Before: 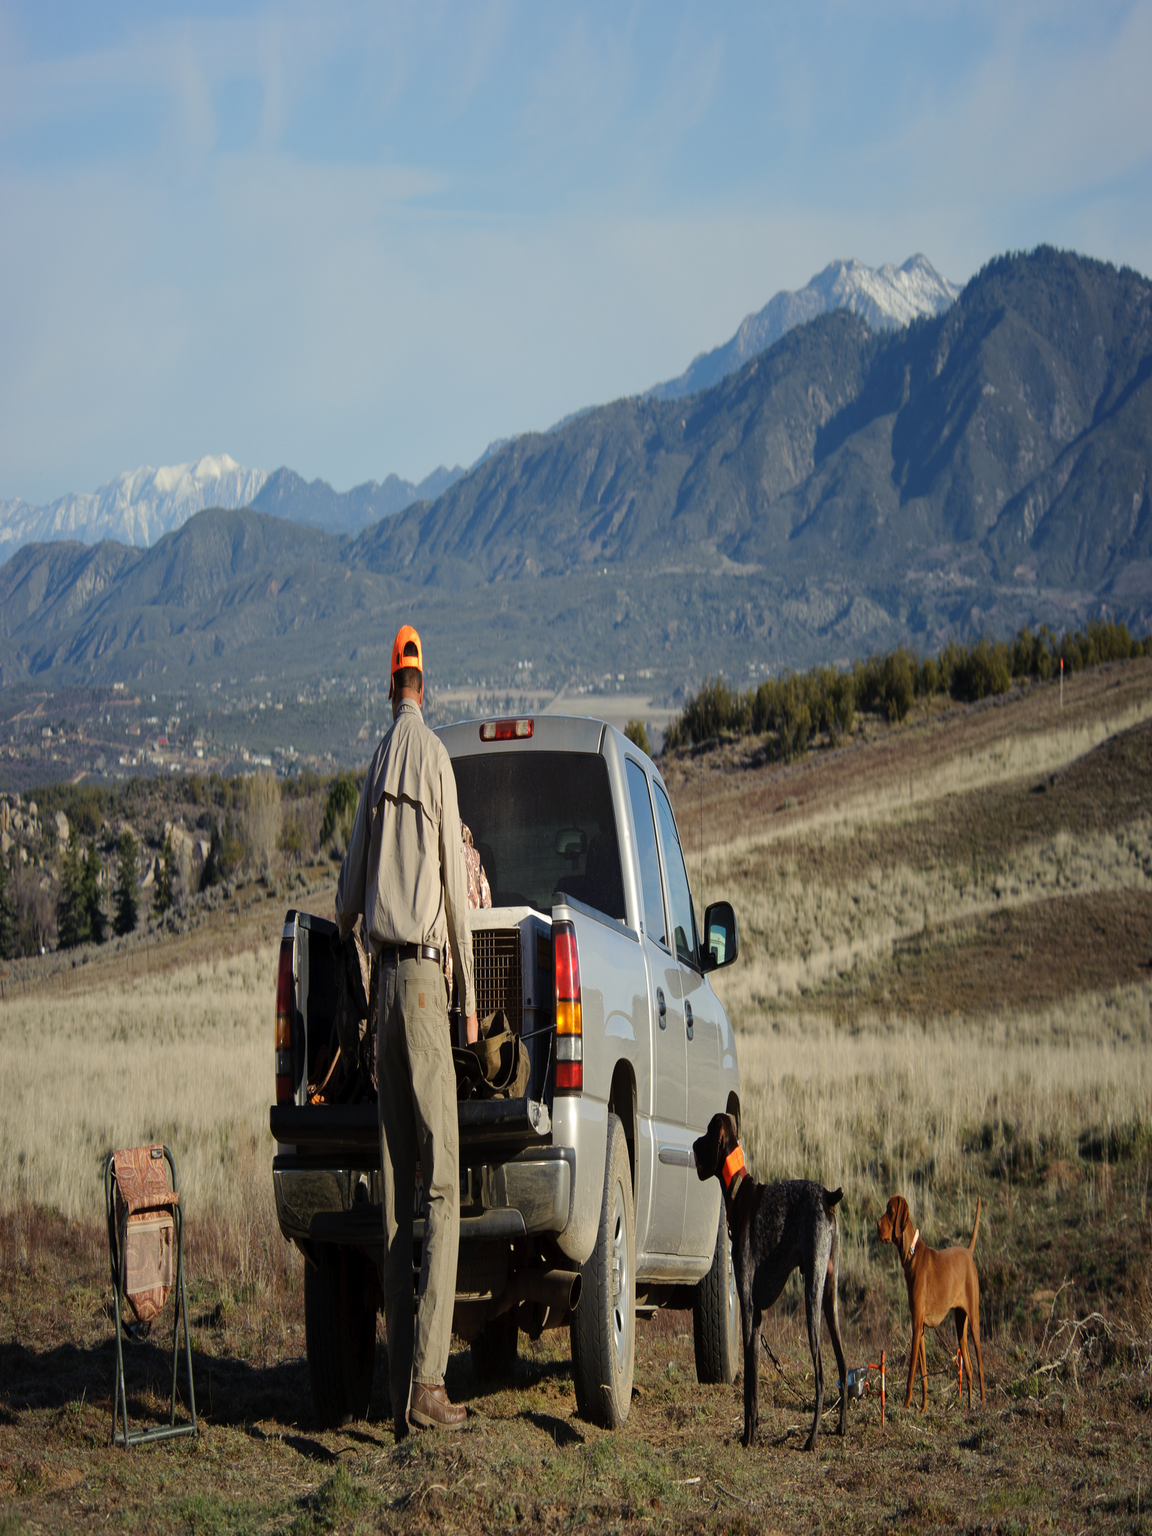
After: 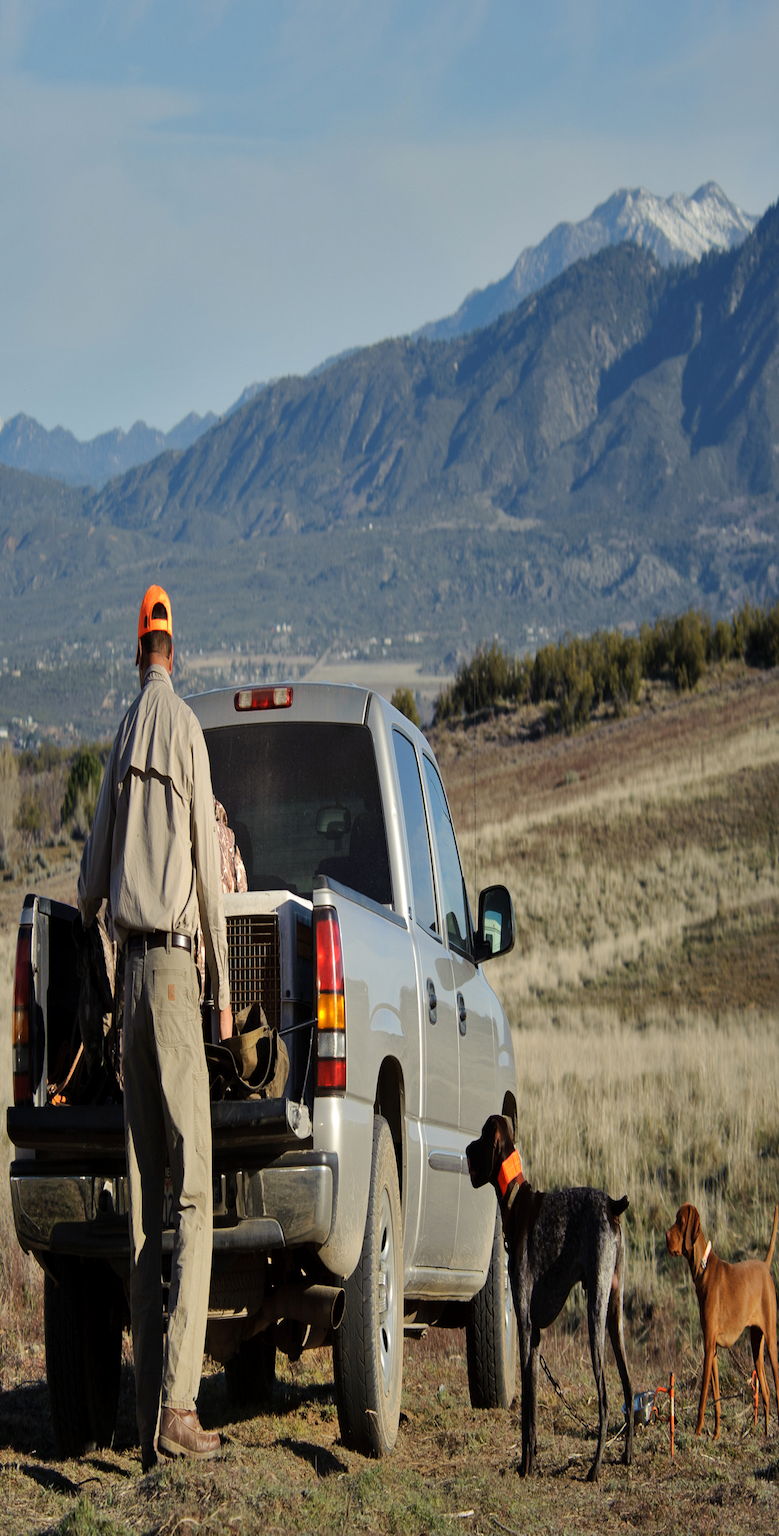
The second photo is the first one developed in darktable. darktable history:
shadows and highlights: low approximation 0.01, soften with gaussian
exposure: black level correction 0.001, exposure 0.014 EV, compensate highlight preservation false
crop and rotate: left 22.918%, top 5.629%, right 14.711%, bottom 2.247%
